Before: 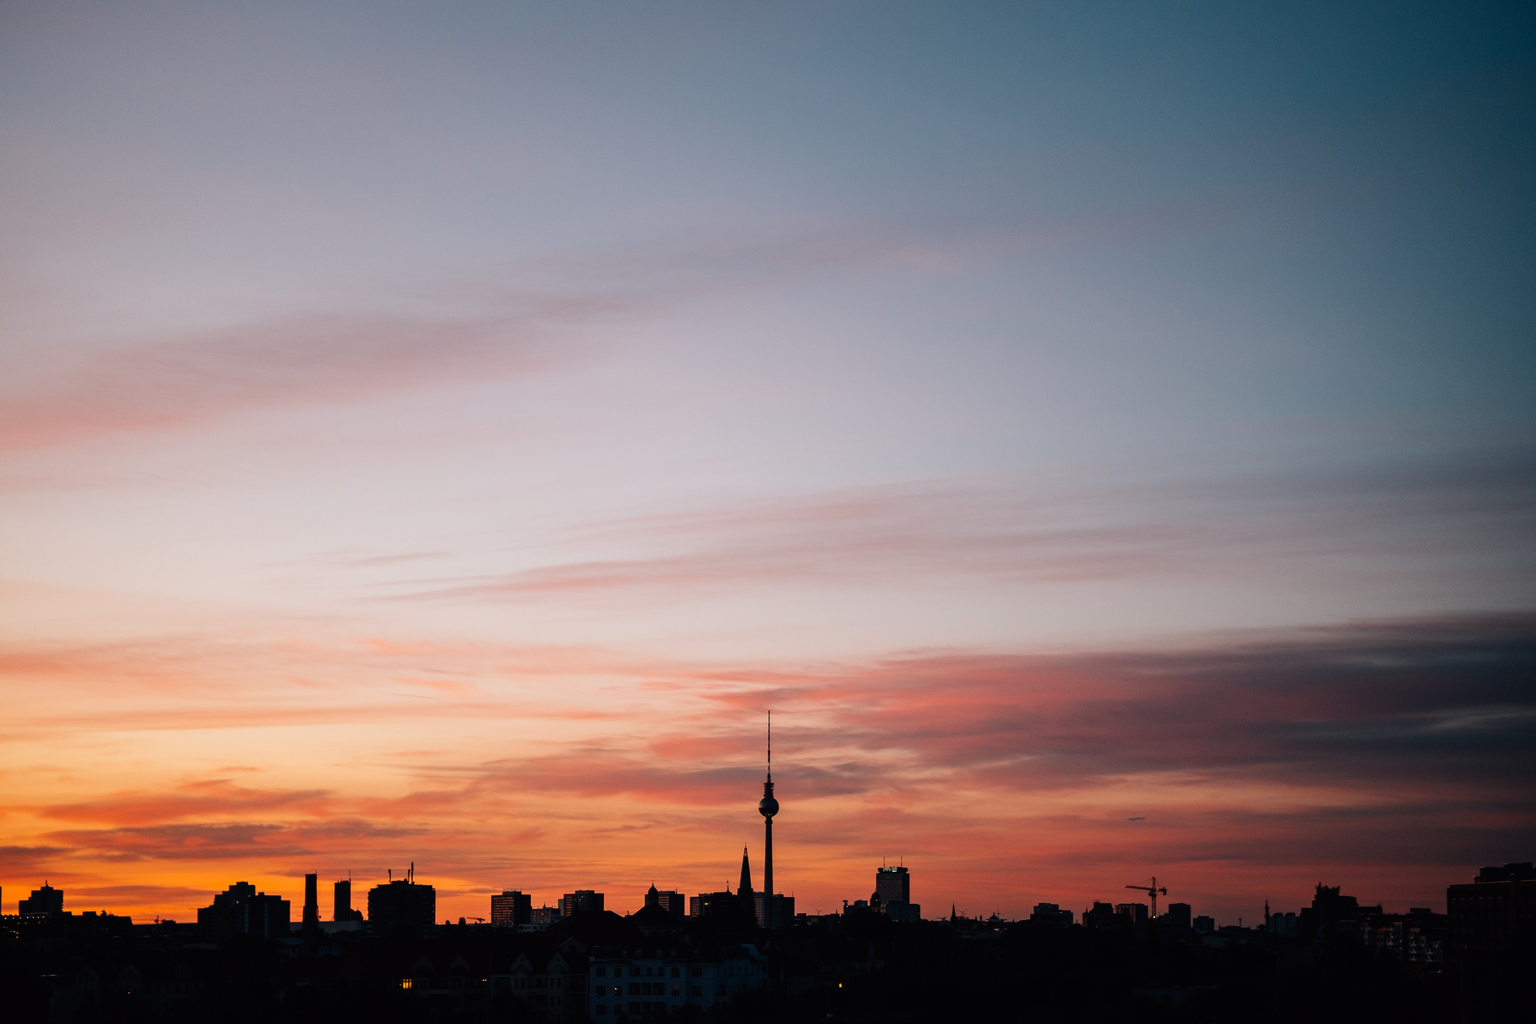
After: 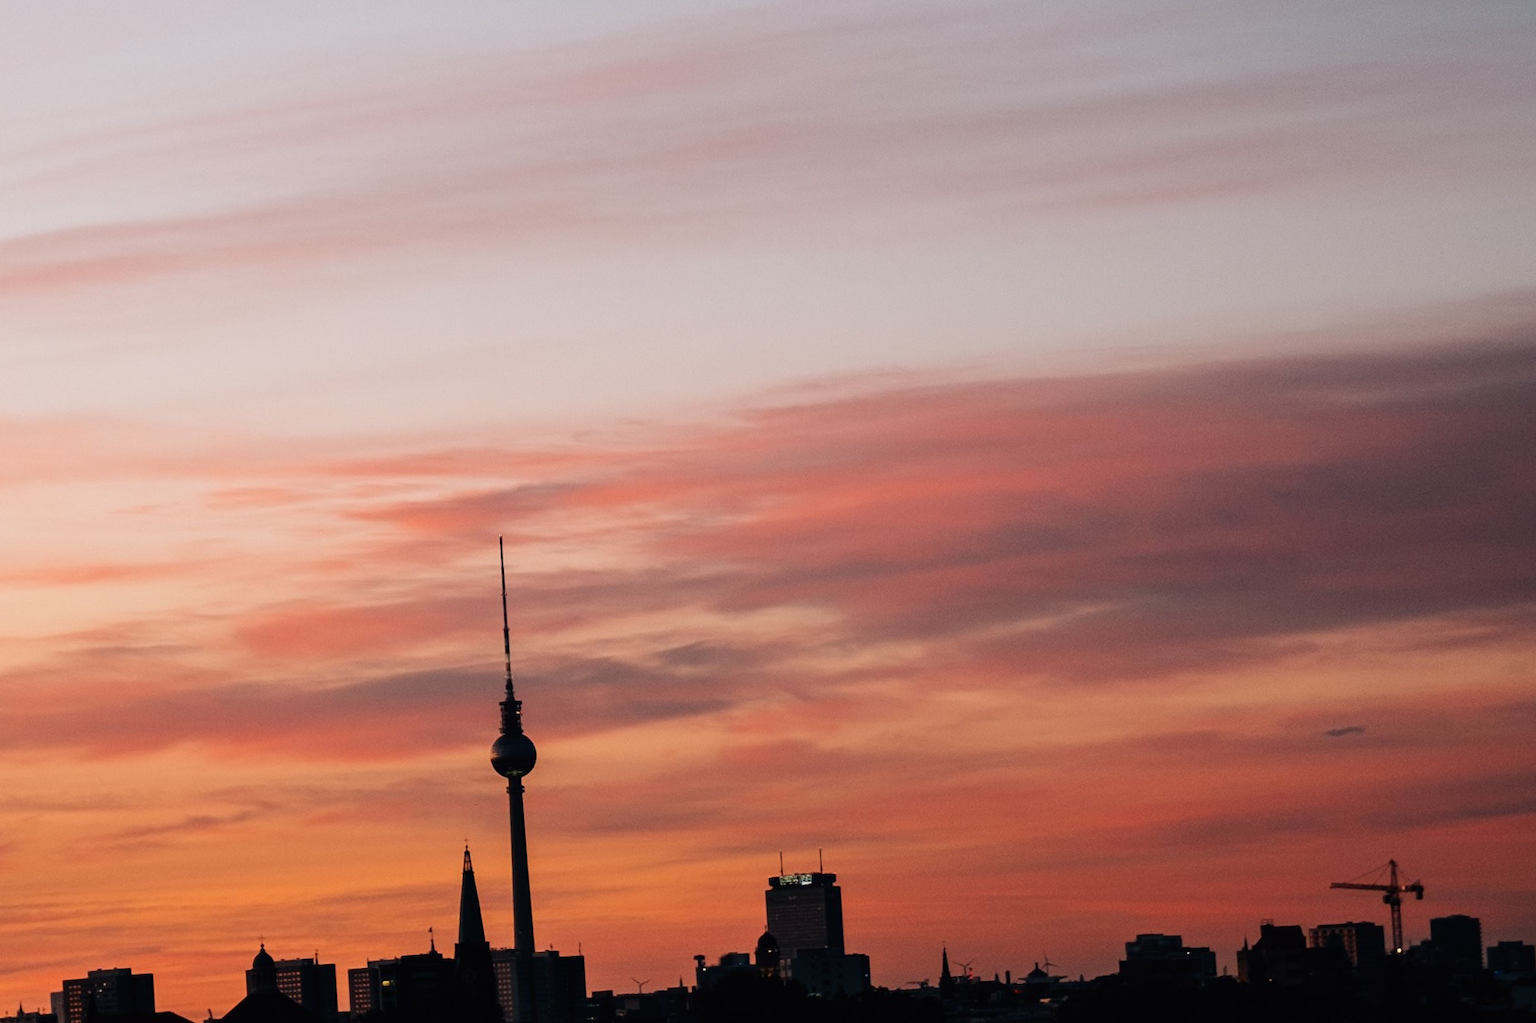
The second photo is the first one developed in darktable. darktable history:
rotate and perspective: rotation -3.52°, crop left 0.036, crop right 0.964, crop top 0.081, crop bottom 0.919
crop: left 35.976%, top 45.819%, right 18.162%, bottom 5.807%
